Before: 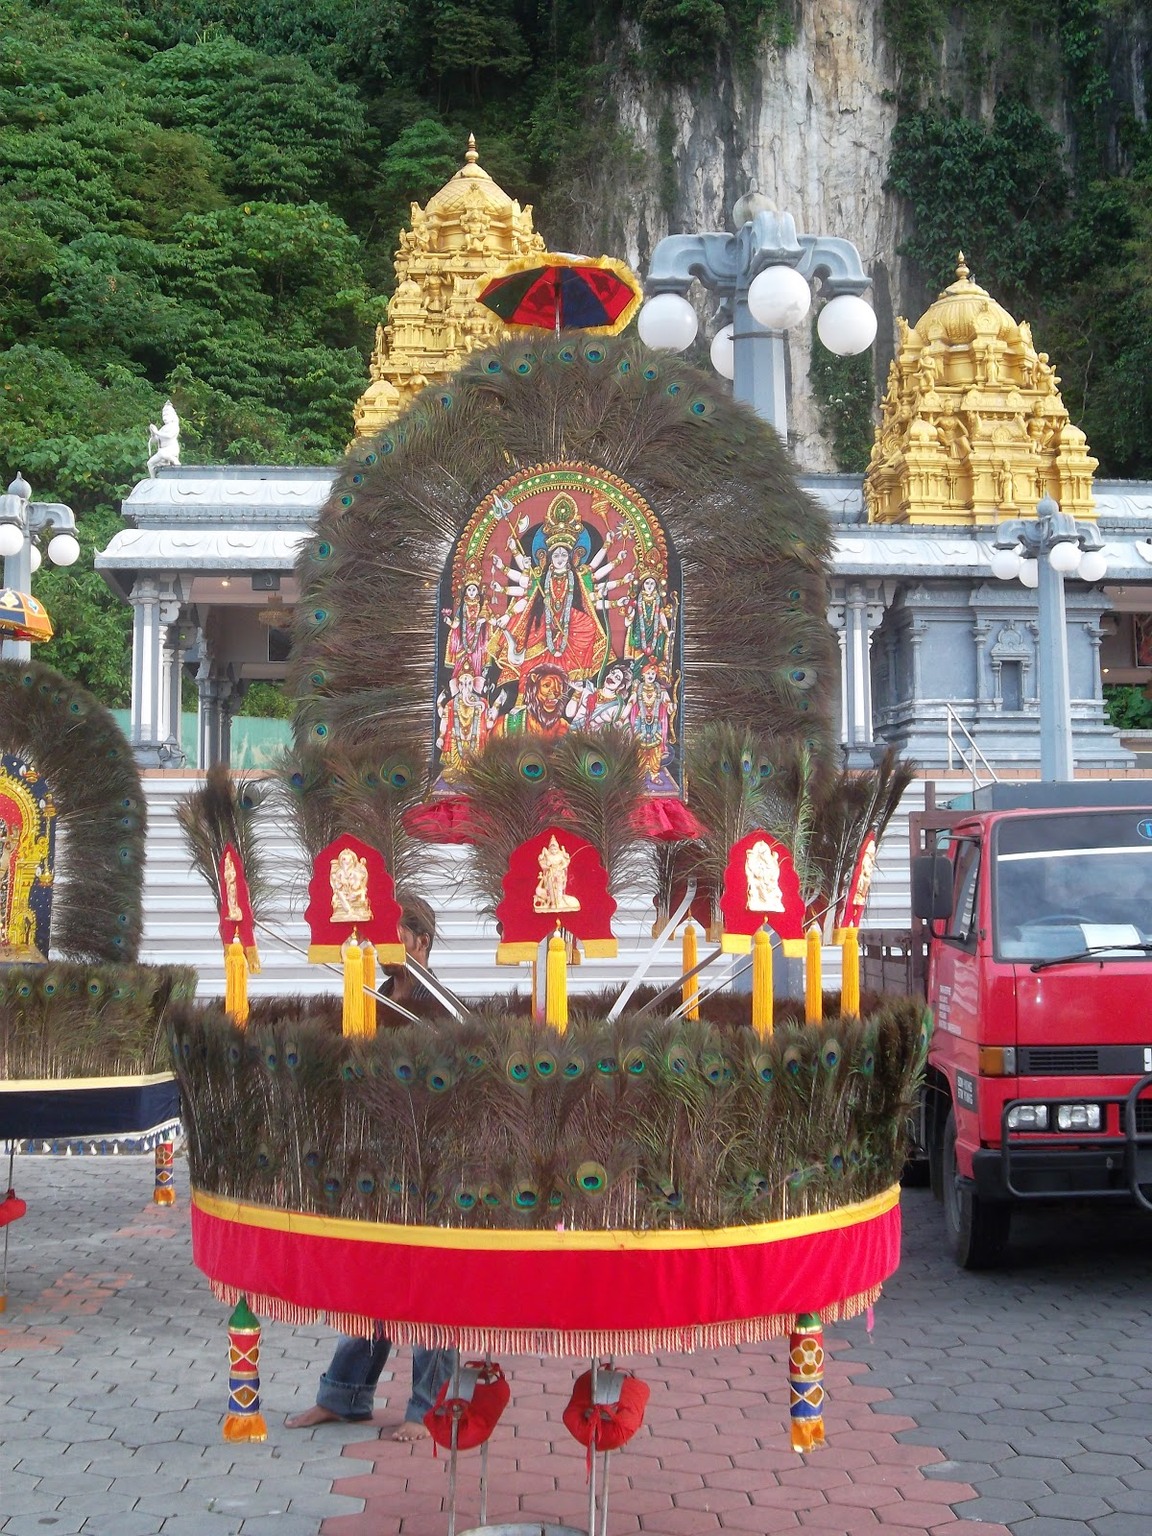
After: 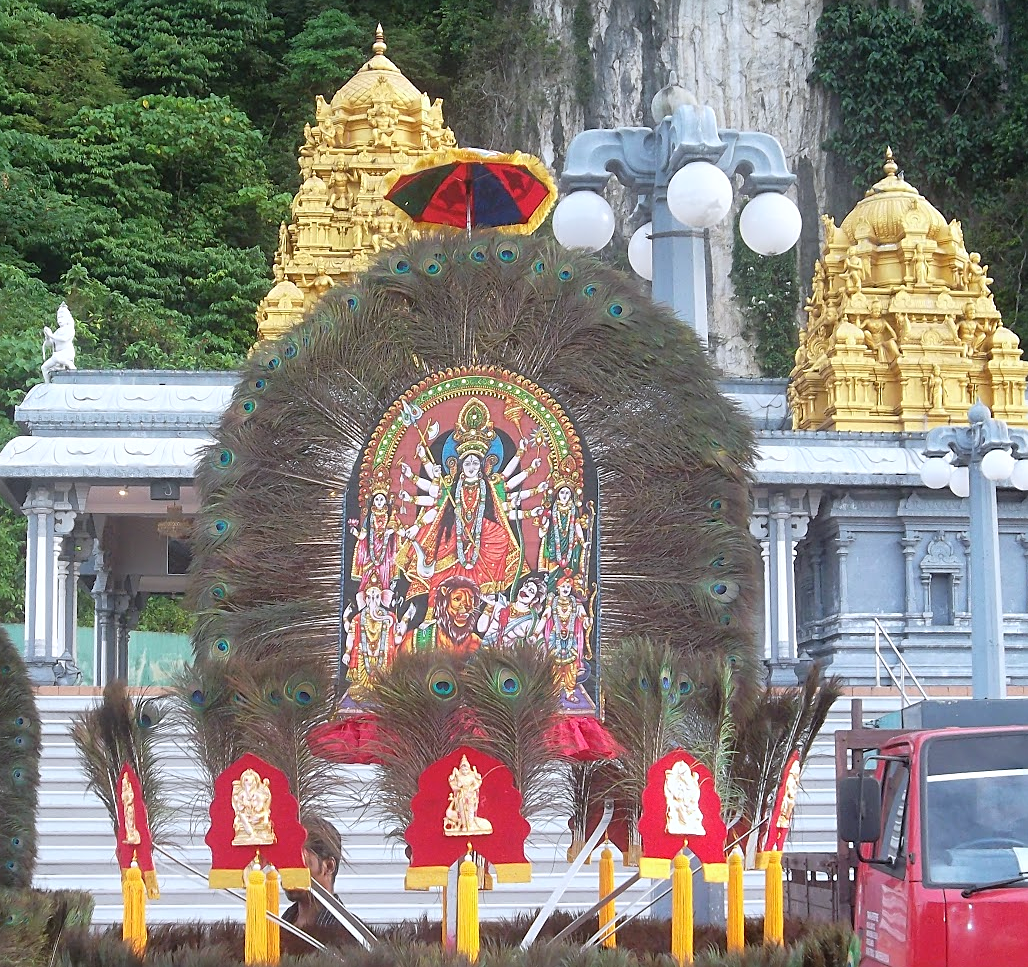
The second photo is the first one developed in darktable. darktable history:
white balance: red 0.976, blue 1.04
contrast brightness saturation: contrast 0.05, brightness 0.06, saturation 0.01
sharpen: on, module defaults
crop and rotate: left 9.345%, top 7.22%, right 4.982%, bottom 32.331%
